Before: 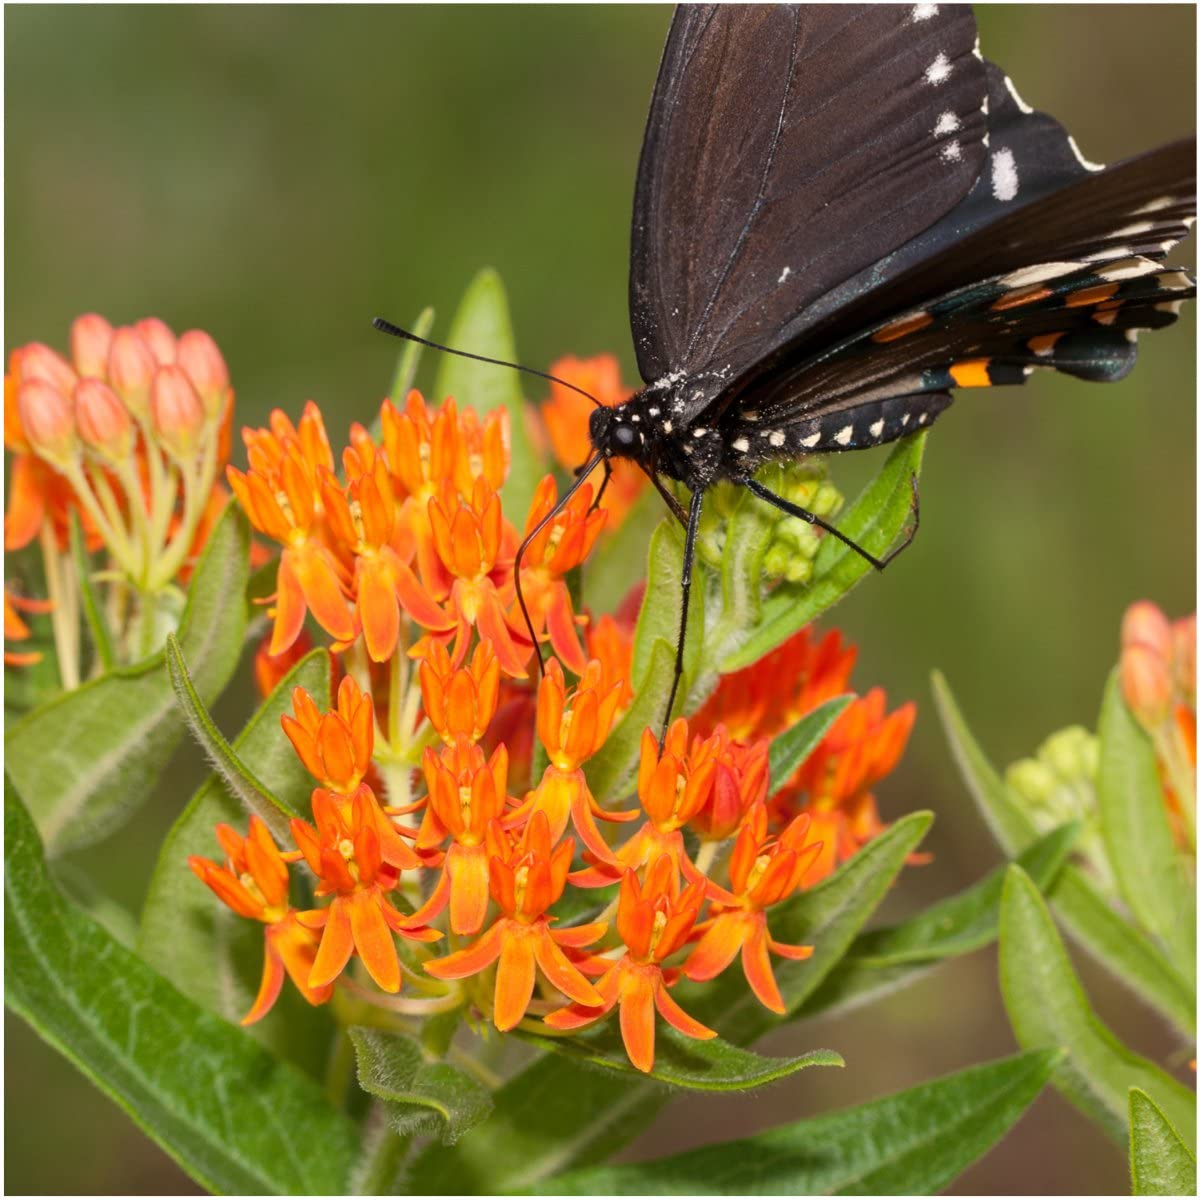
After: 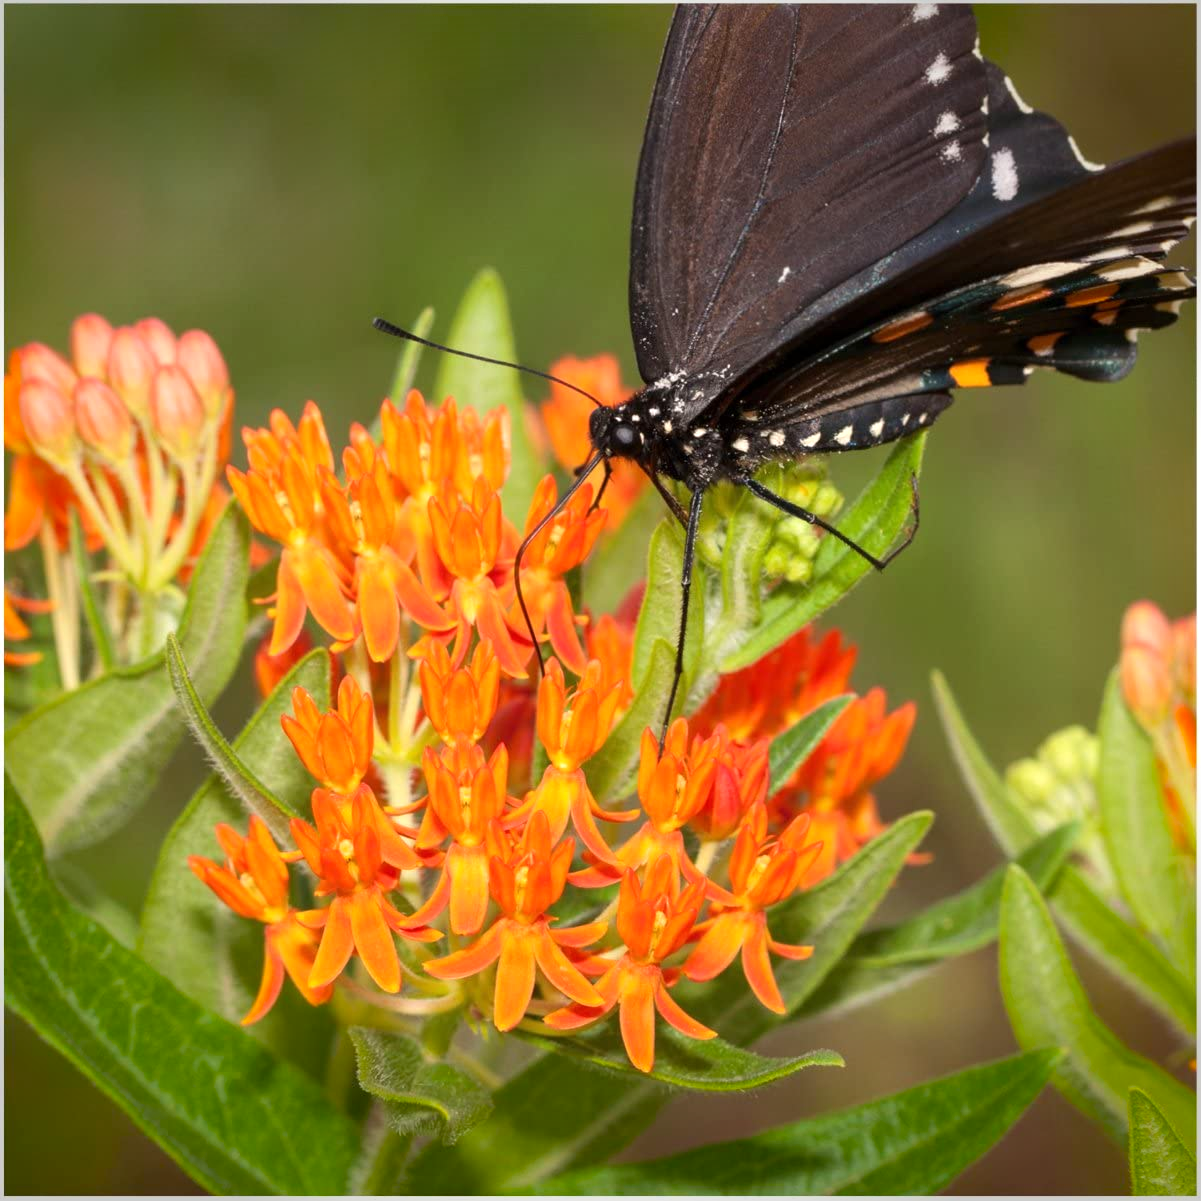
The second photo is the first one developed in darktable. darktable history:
vignetting: fall-off start 88.53%, fall-off radius 44.2%, saturation 0.376, width/height ratio 1.161
exposure: exposure 0.29 EV, compensate highlight preservation false
